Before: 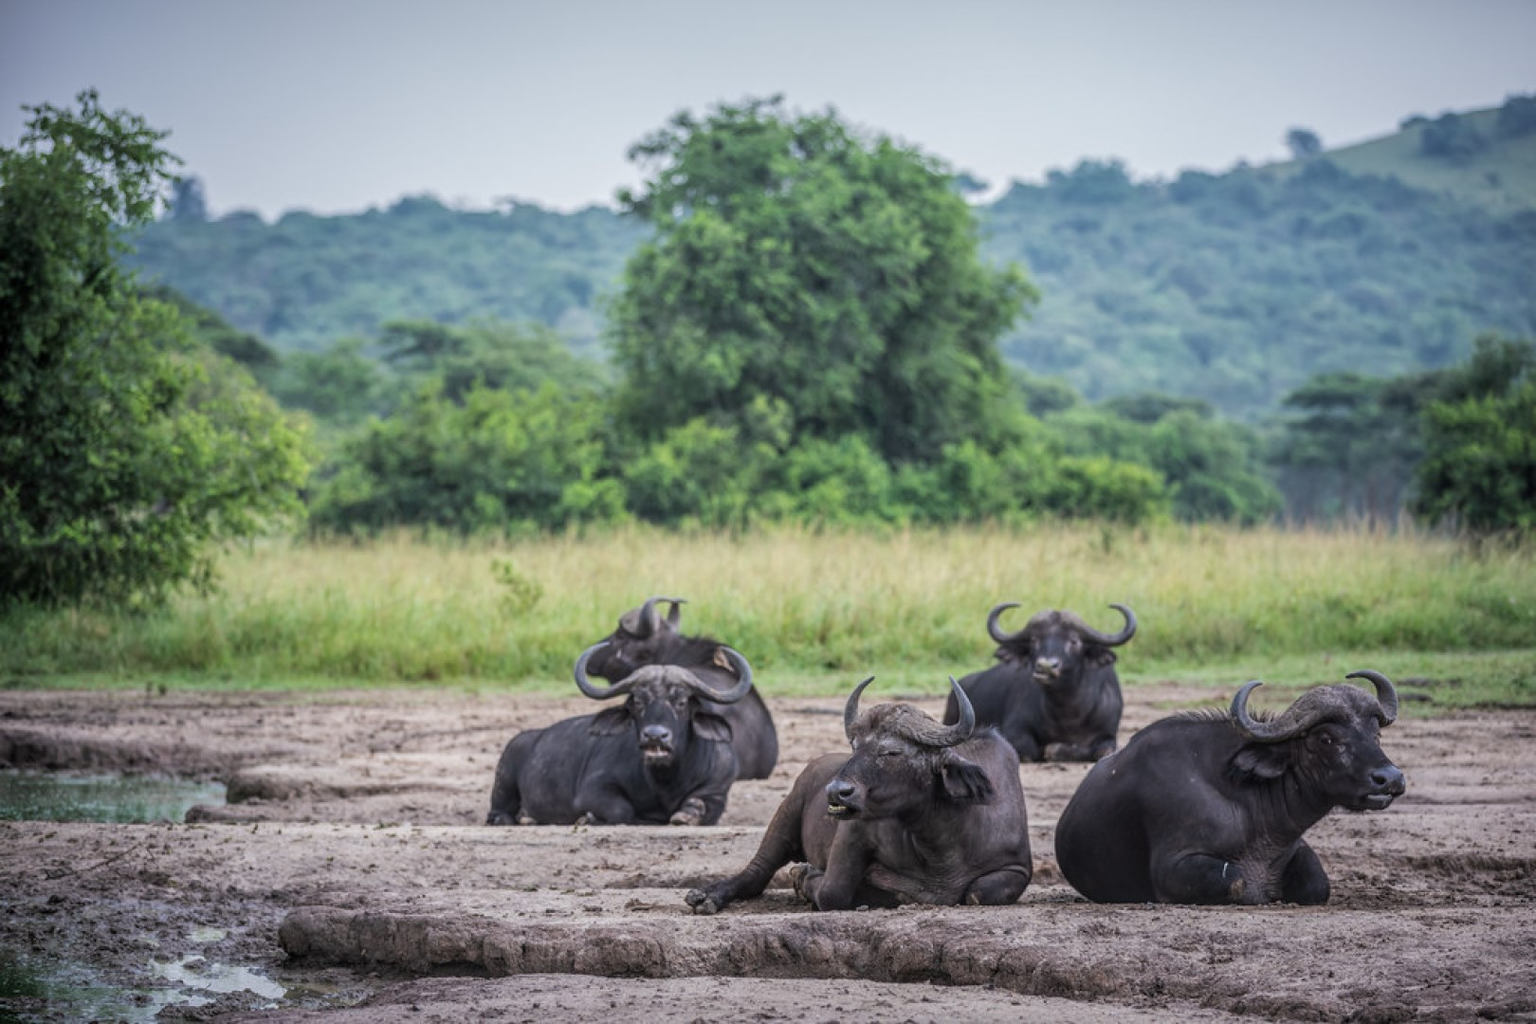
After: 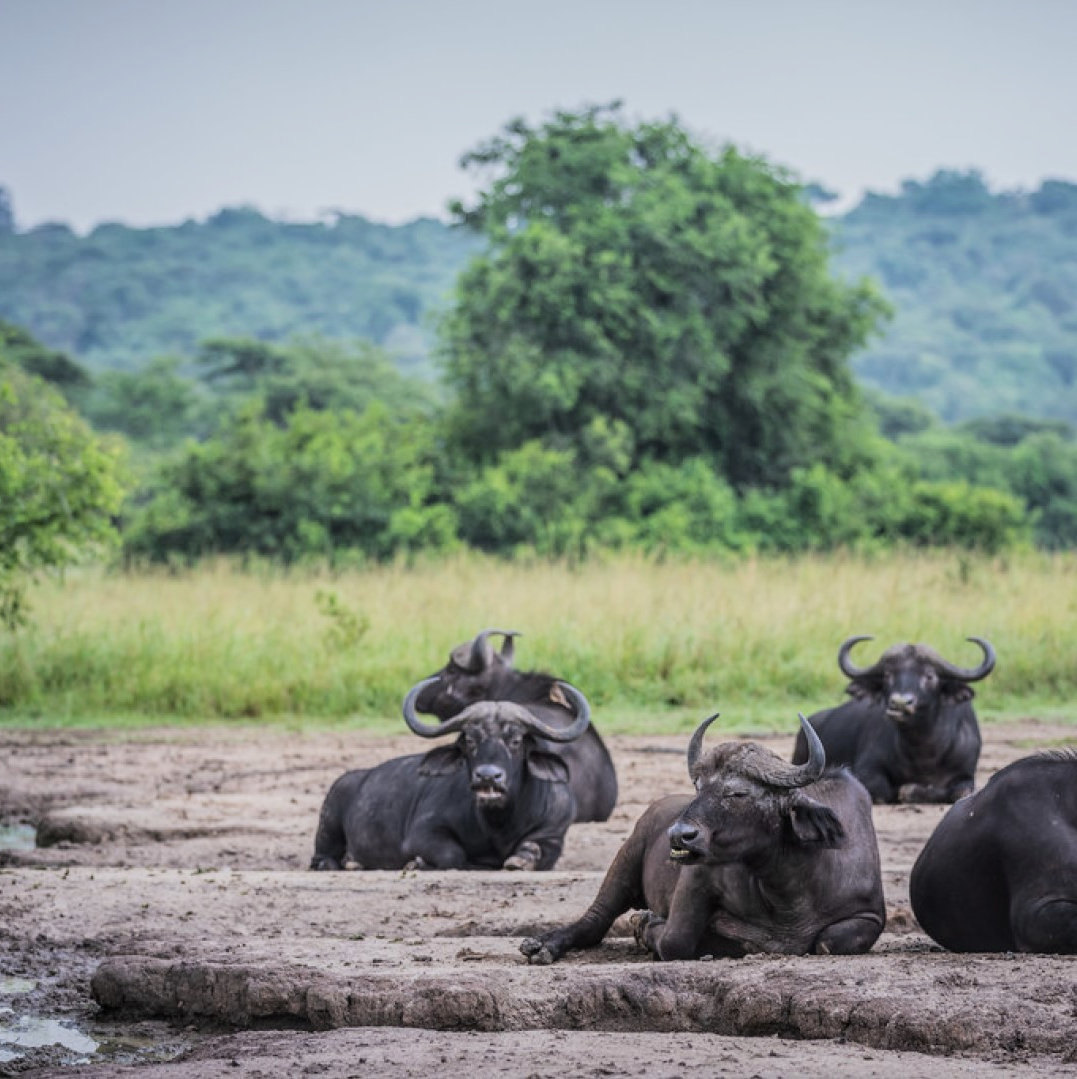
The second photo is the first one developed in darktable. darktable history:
crop and rotate: left 12.563%, right 20.897%
tone curve: curves: ch0 [(0, 0) (0.091, 0.066) (0.184, 0.16) (0.491, 0.519) (0.748, 0.765) (1, 0.919)]; ch1 [(0, 0) (0.179, 0.173) (0.322, 0.32) (0.424, 0.424) (0.502, 0.5) (0.56, 0.575) (0.631, 0.675) (0.777, 0.806) (1, 1)]; ch2 [(0, 0) (0.434, 0.447) (0.497, 0.498) (0.539, 0.566) (0.676, 0.691) (1, 1)], color space Lab, linked channels, preserve colors none
